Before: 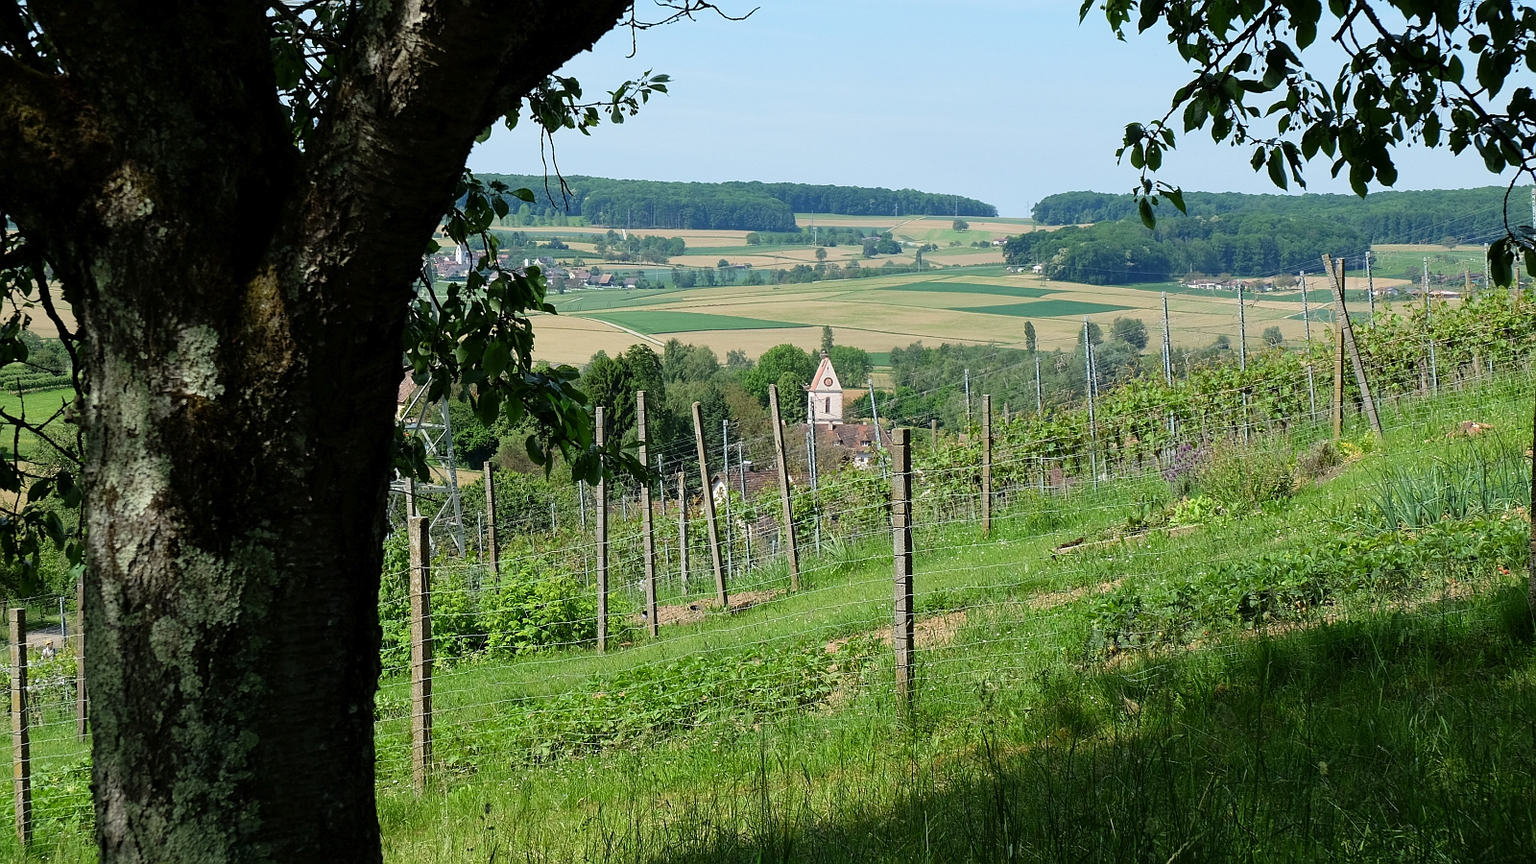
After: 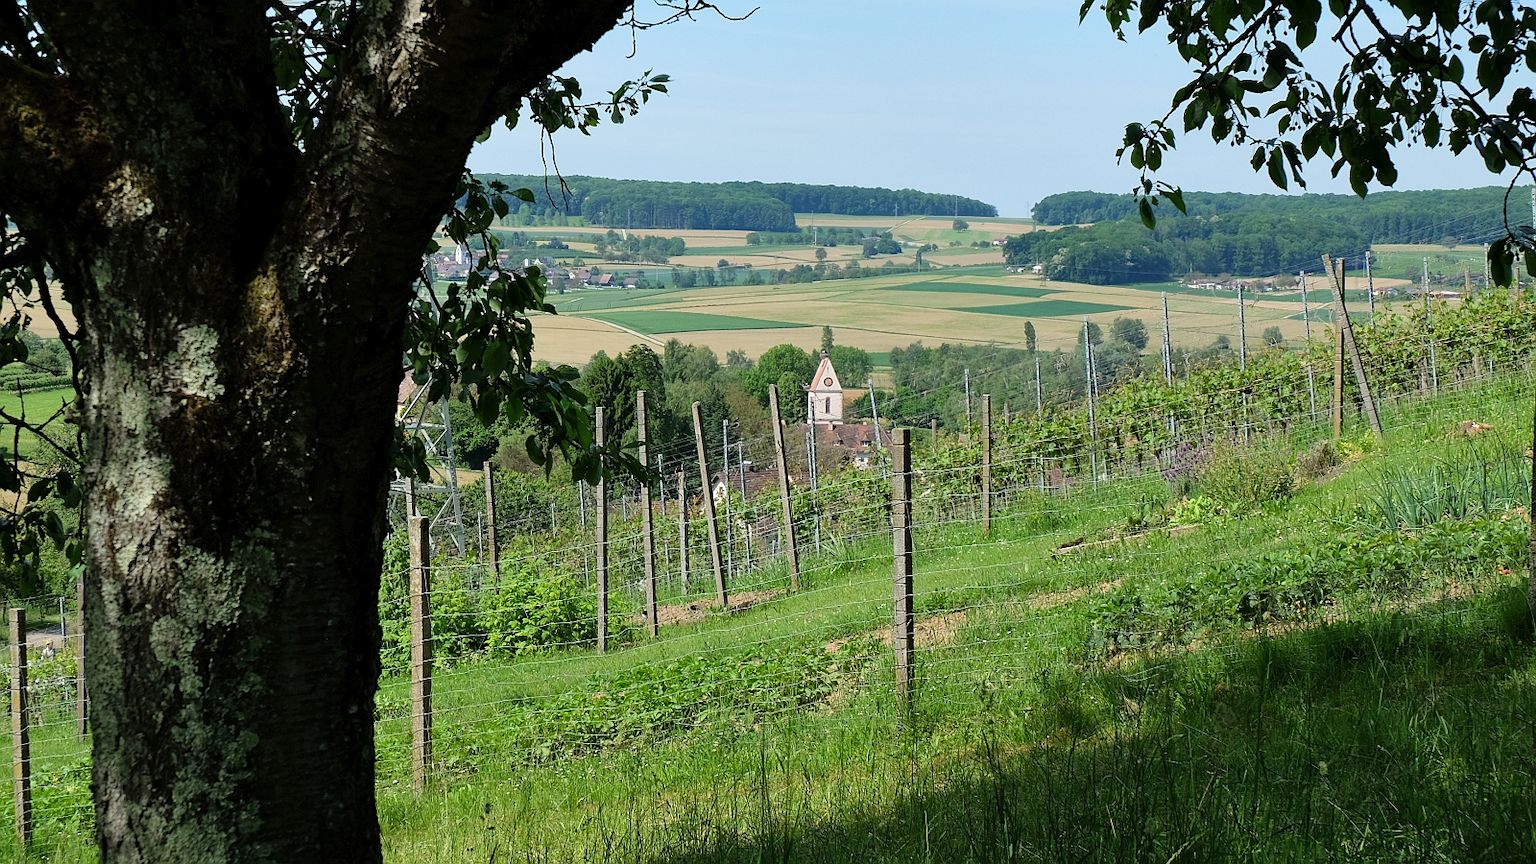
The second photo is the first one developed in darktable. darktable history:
shadows and highlights: shadows 36.17, highlights -26.84, soften with gaussian
